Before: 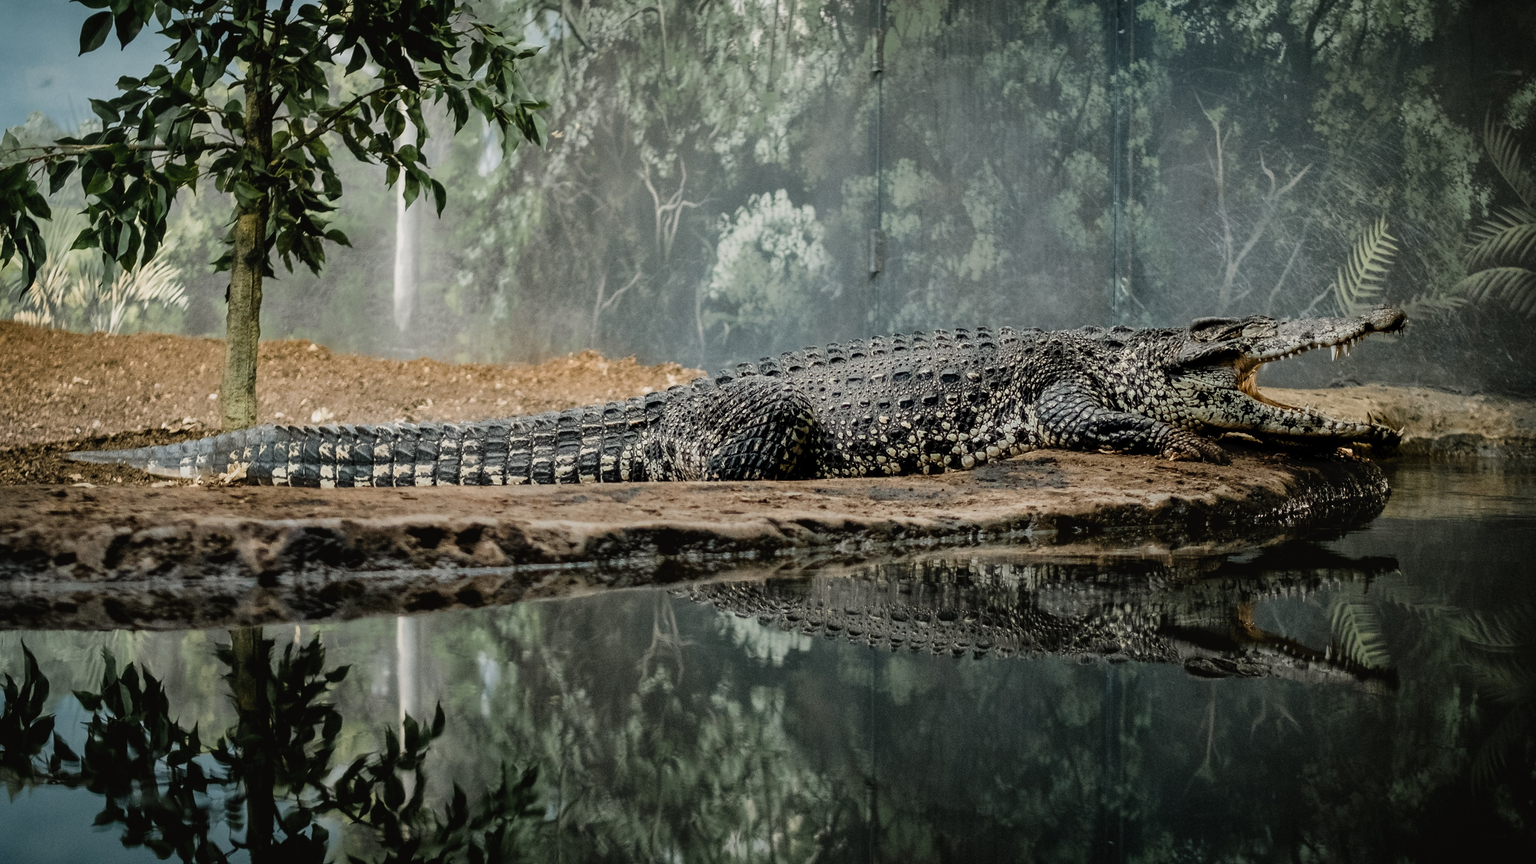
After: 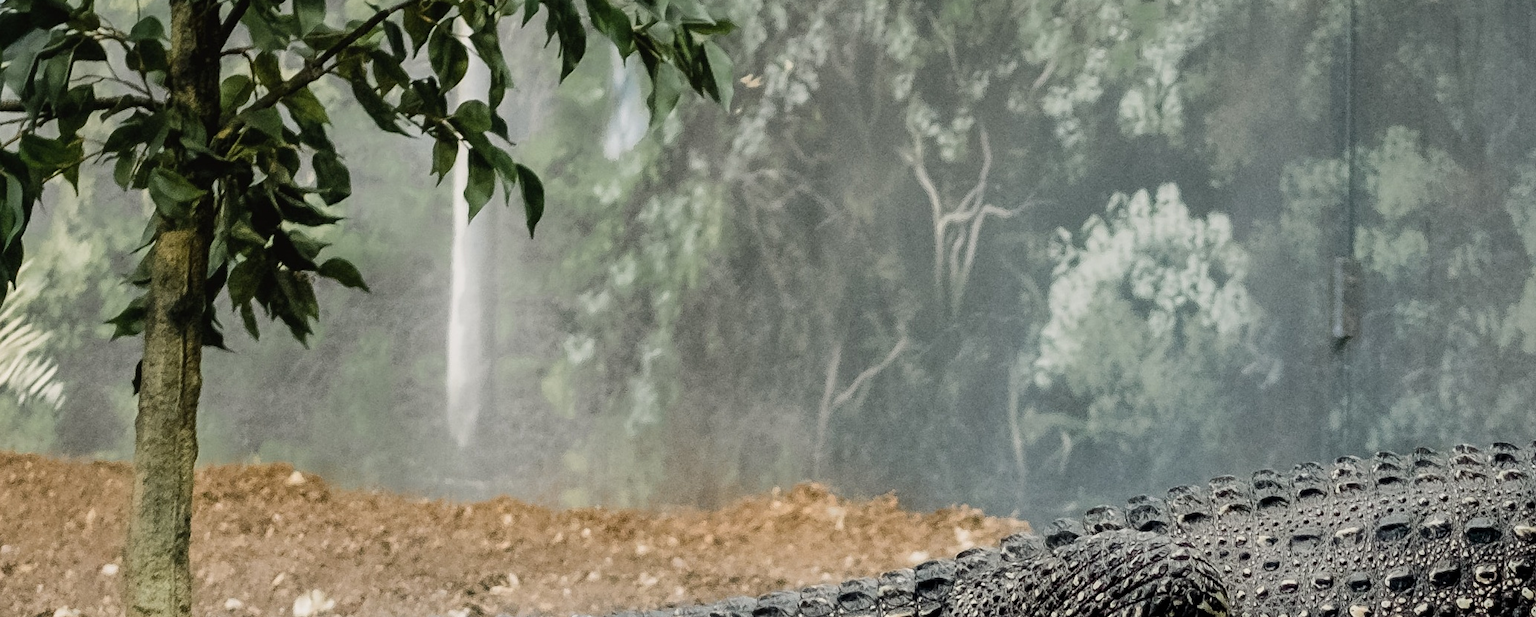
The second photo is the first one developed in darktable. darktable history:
crop: left 10.033%, top 10.555%, right 36.269%, bottom 51.033%
